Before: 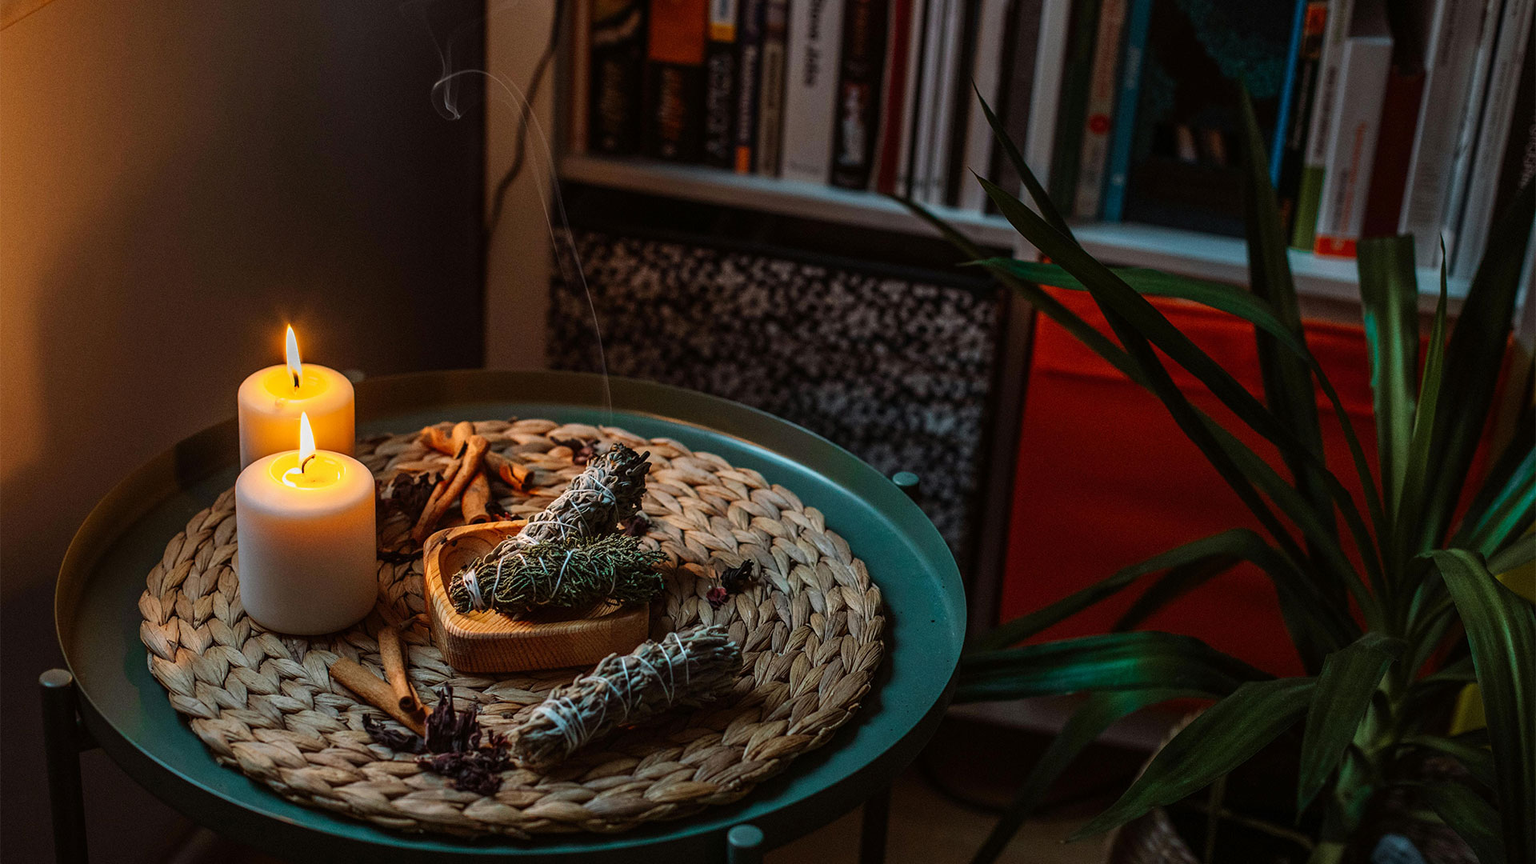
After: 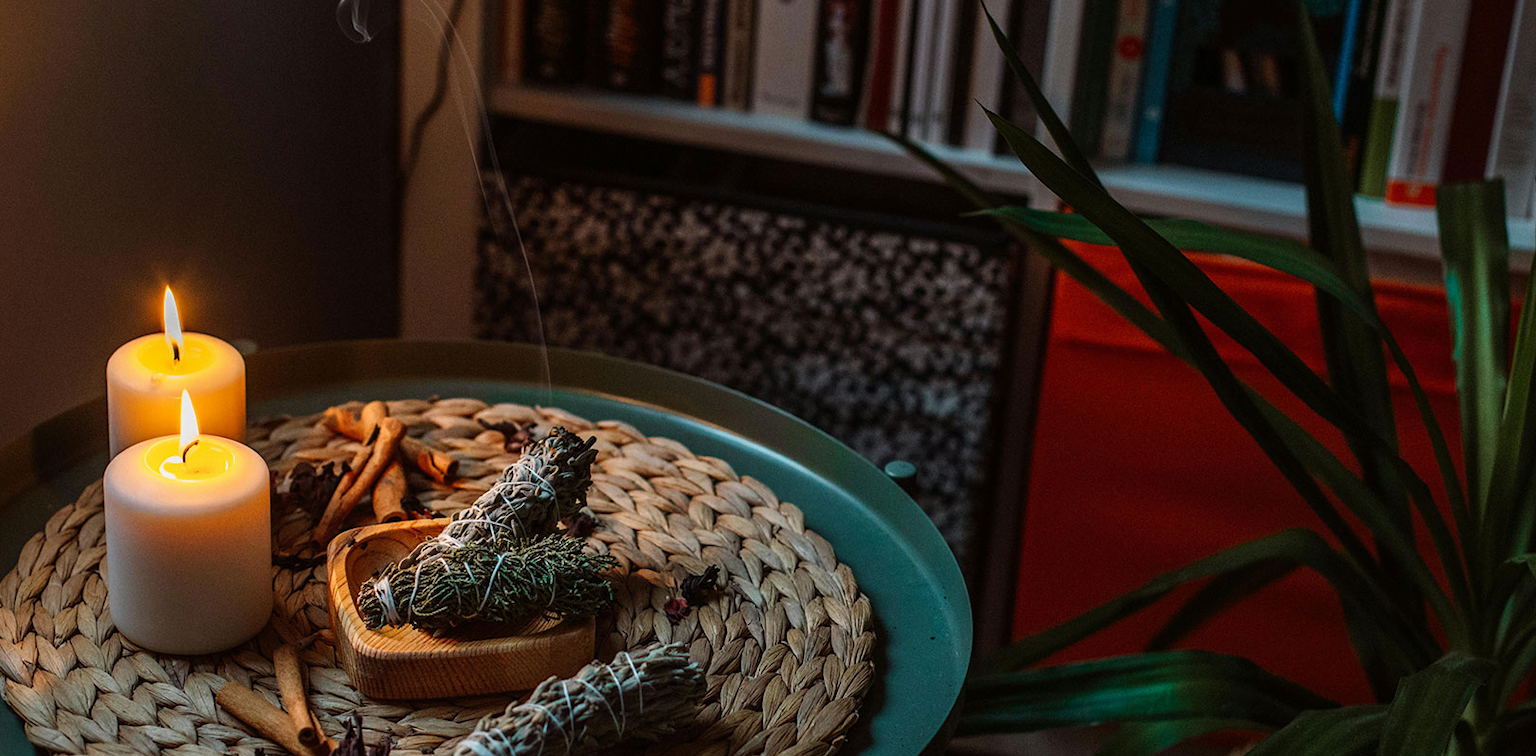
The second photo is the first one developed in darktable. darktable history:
crop and rotate: left 9.677%, top 9.781%, right 6.14%, bottom 16.472%
